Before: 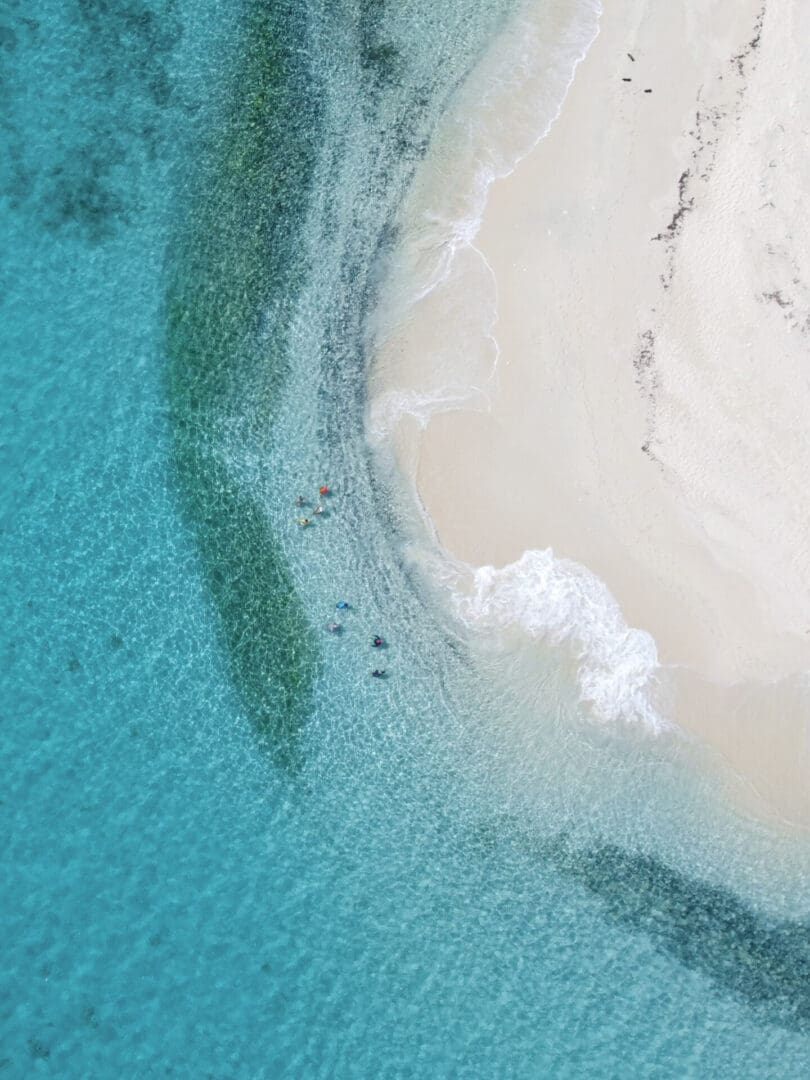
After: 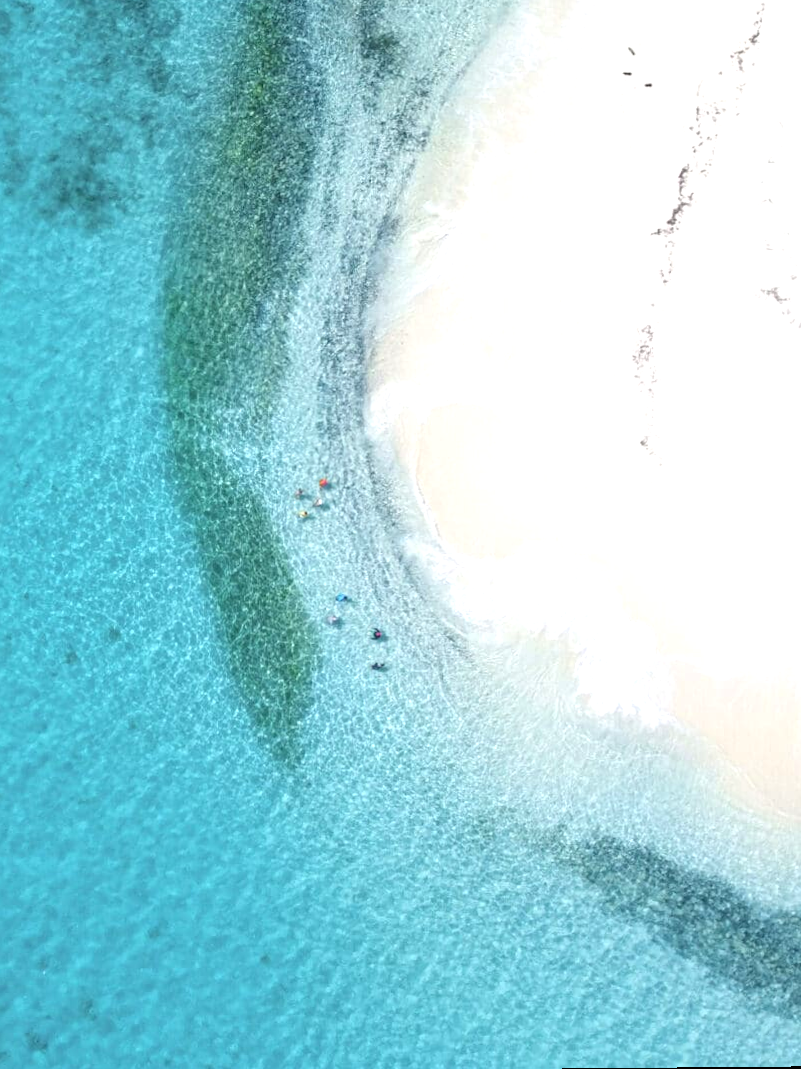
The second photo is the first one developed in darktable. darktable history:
exposure: black level correction 0, exposure 0.7 EV, compensate exposure bias true, compensate highlight preservation false
rotate and perspective: rotation 0.174°, lens shift (vertical) 0.013, lens shift (horizontal) 0.019, shear 0.001, automatic cropping original format, crop left 0.007, crop right 0.991, crop top 0.016, crop bottom 0.997
